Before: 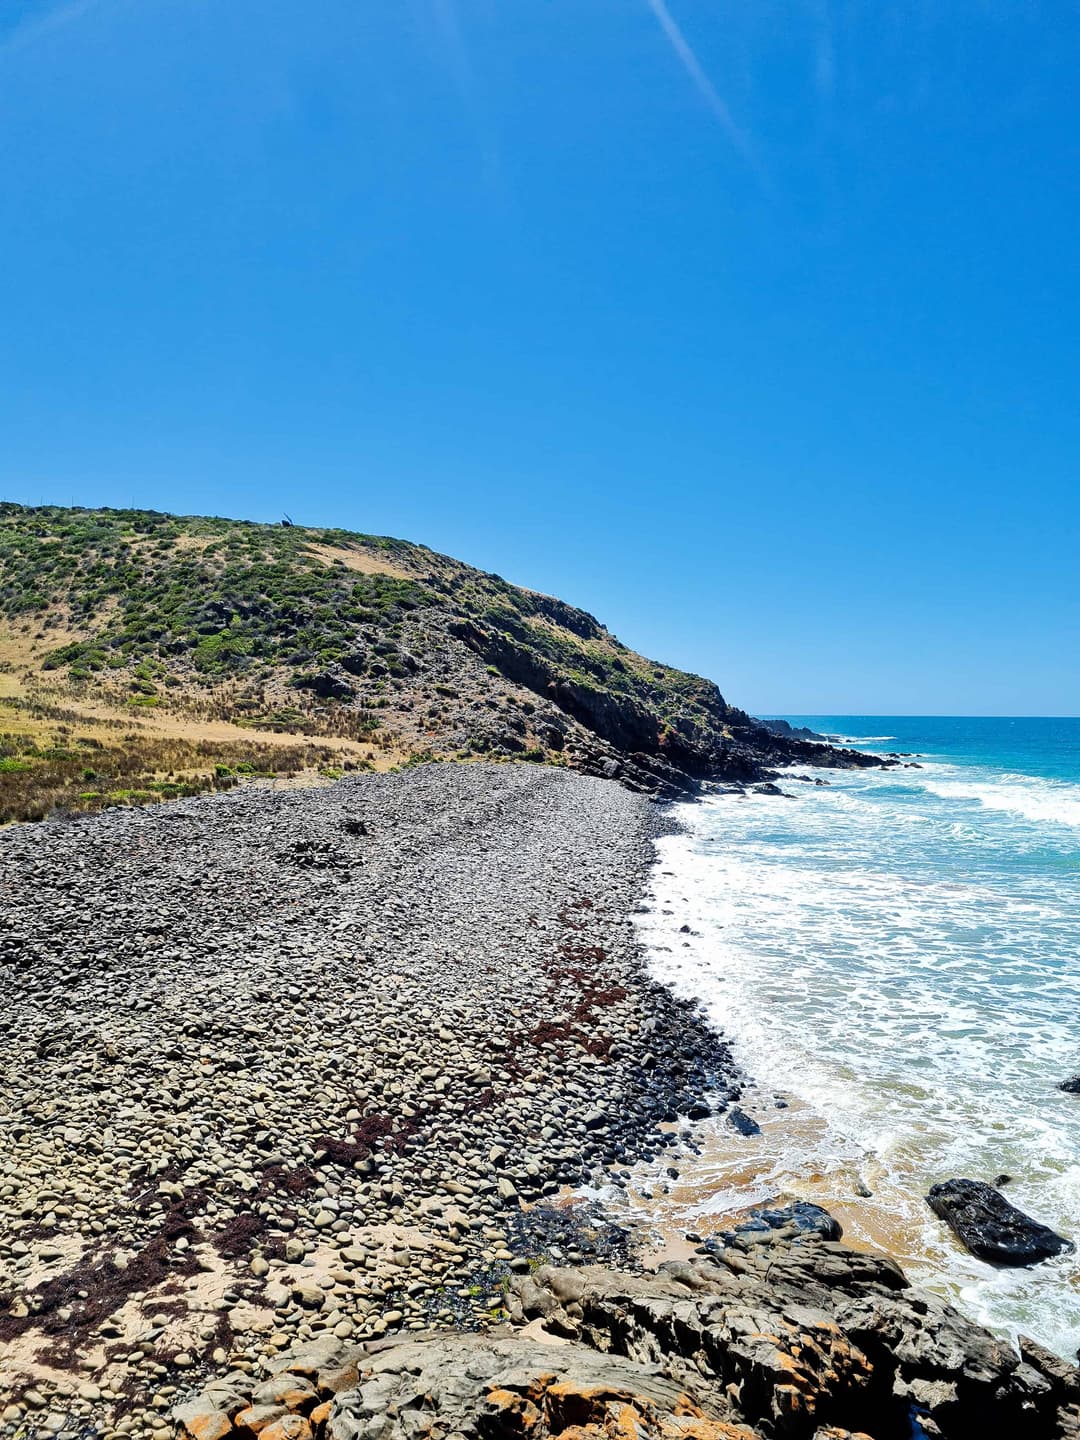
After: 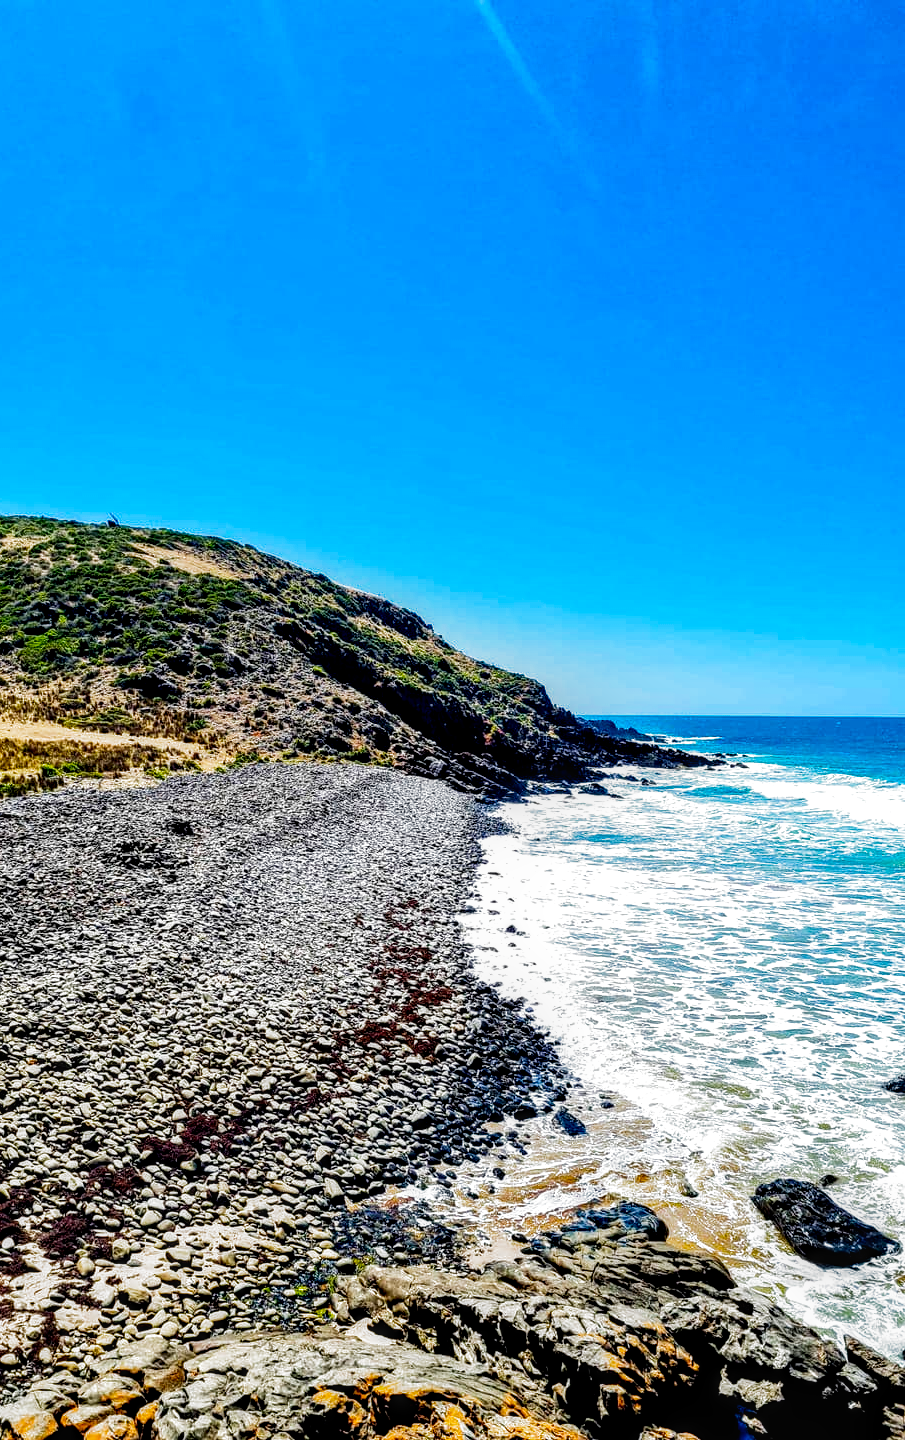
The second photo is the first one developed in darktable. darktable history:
crop: left 16.145%
filmic rgb: black relative exposure -8.2 EV, white relative exposure 2.2 EV, threshold 3 EV, hardness 7.11, latitude 75%, contrast 1.325, highlights saturation mix -2%, shadows ↔ highlights balance 30%, preserve chrominance no, color science v5 (2021), contrast in shadows safe, contrast in highlights safe, enable highlight reconstruction true
color balance rgb: perceptual saturation grading › global saturation 30%, global vibrance 20%
local contrast: highlights 20%, detail 150%
contrast brightness saturation: contrast 0.08, saturation 0.02
white balance: emerald 1
